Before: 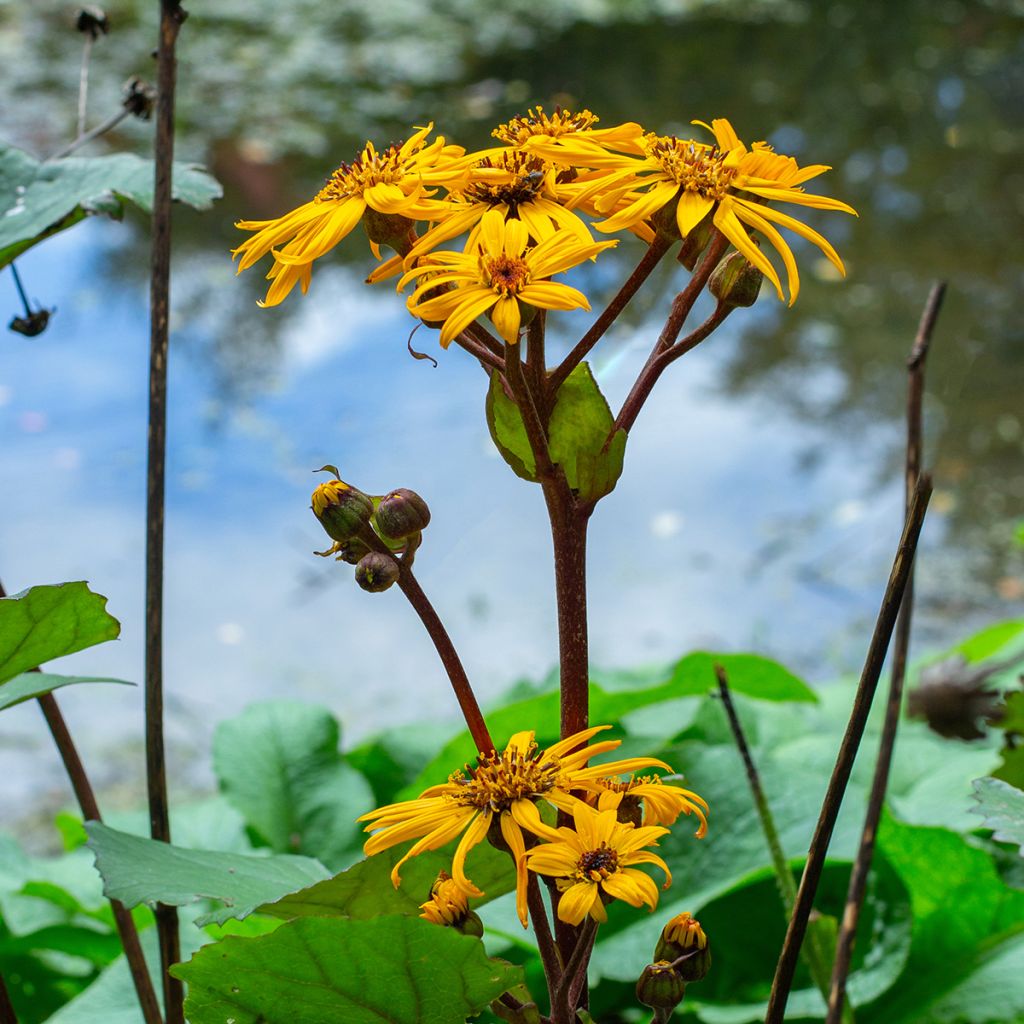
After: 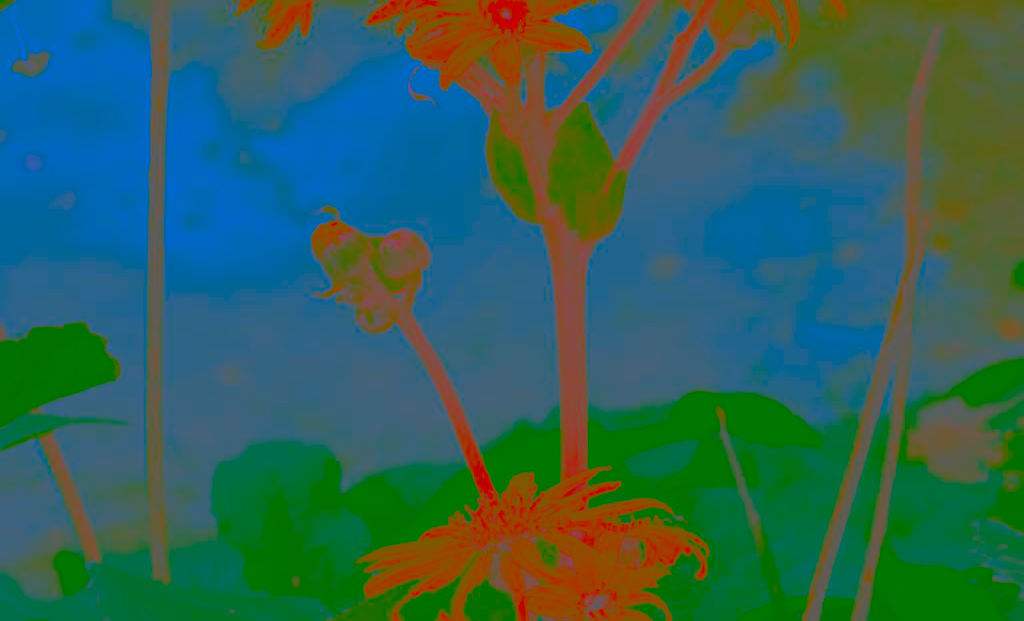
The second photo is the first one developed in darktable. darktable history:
crop and rotate: top 25.357%, bottom 13.942%
contrast brightness saturation: contrast -0.99, brightness -0.17, saturation 0.75
